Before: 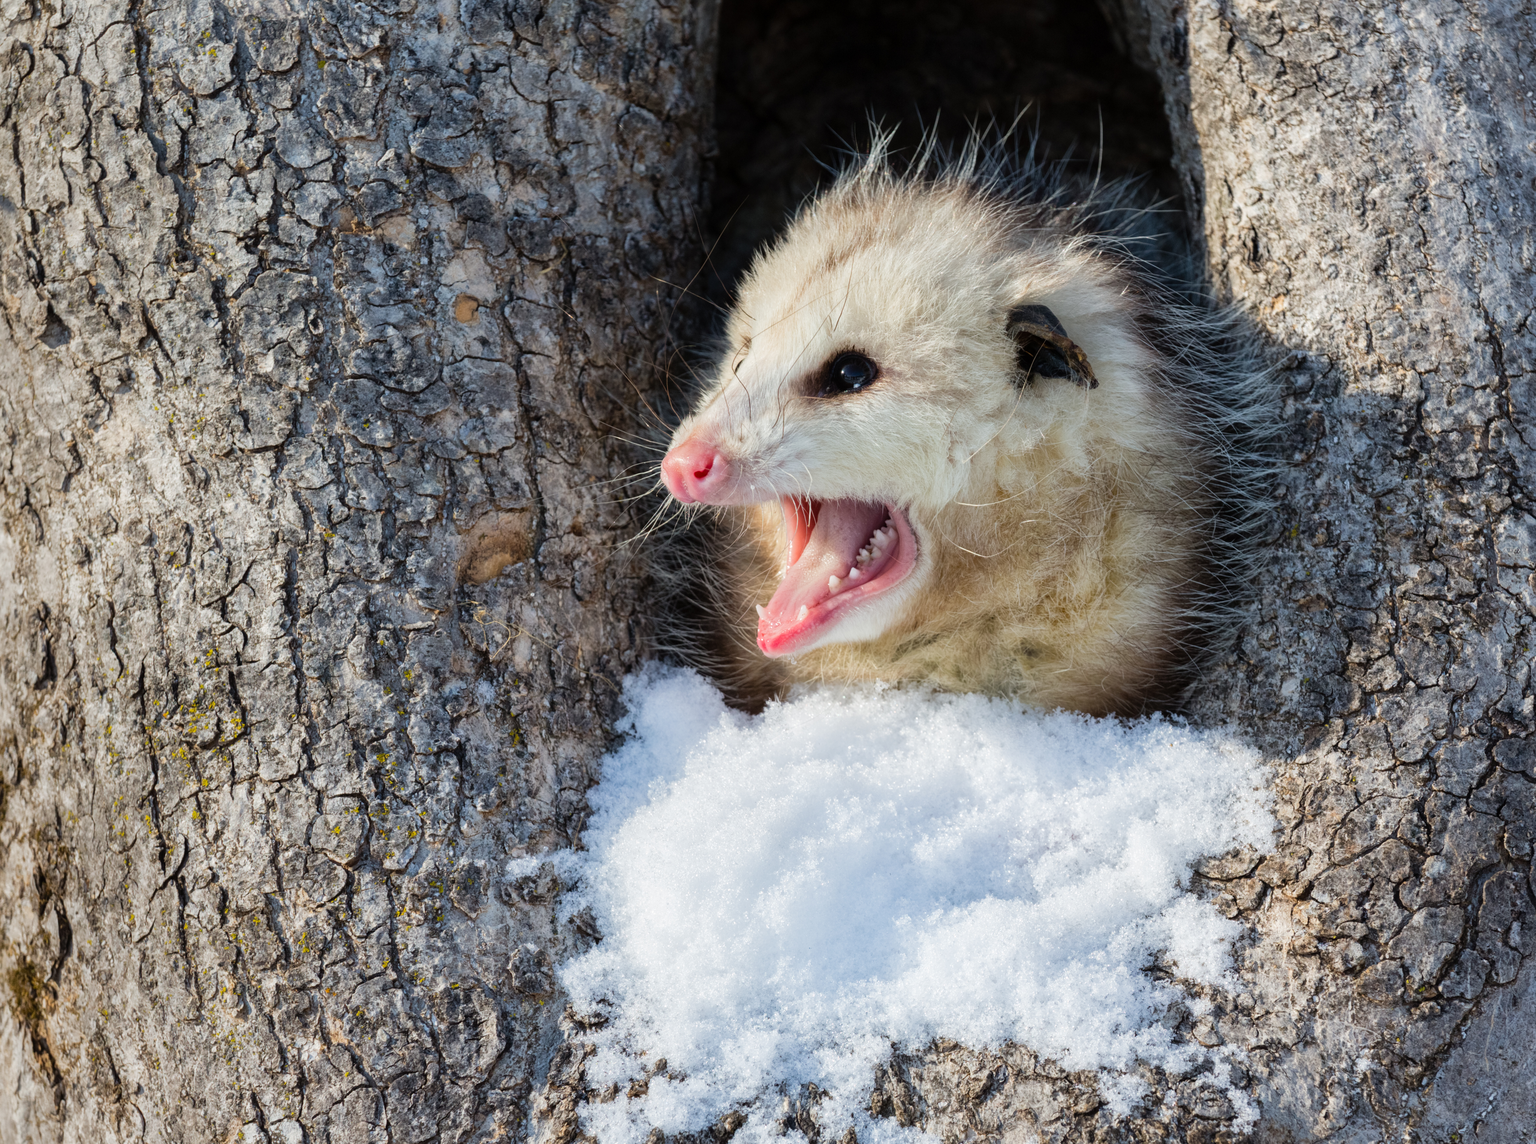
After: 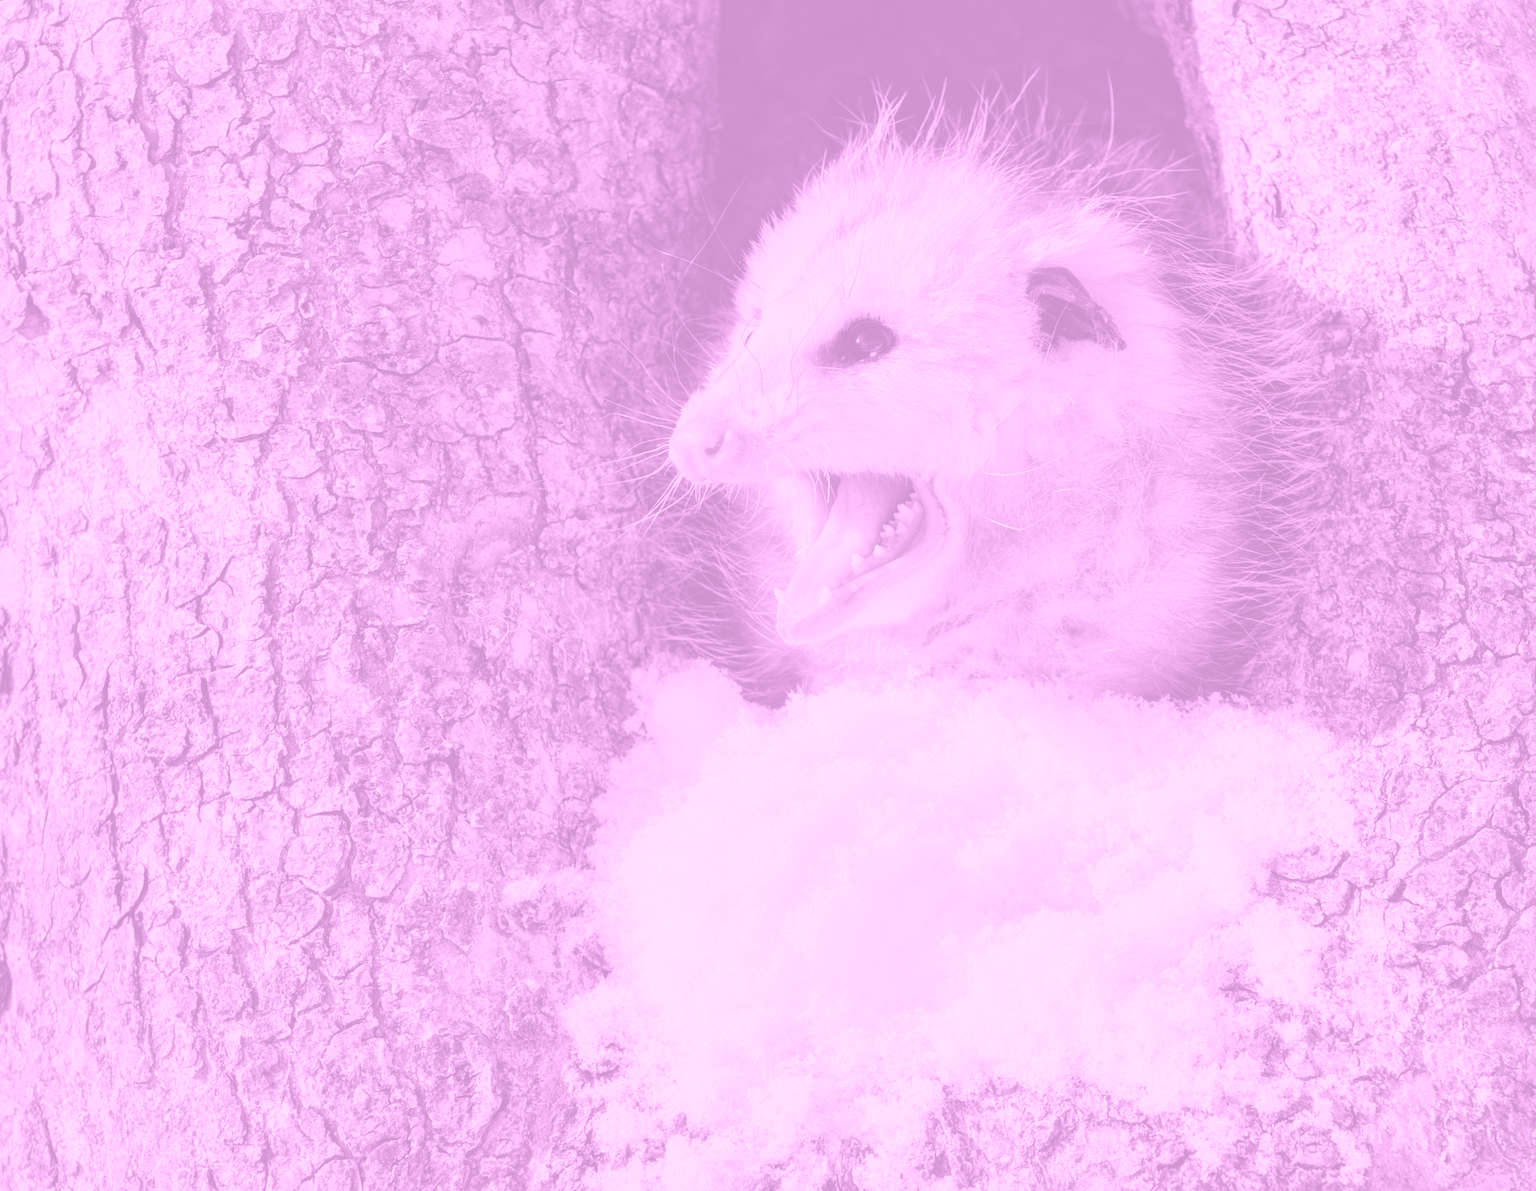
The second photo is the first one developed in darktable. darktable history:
rotate and perspective: rotation -1.68°, lens shift (vertical) -0.146, crop left 0.049, crop right 0.912, crop top 0.032, crop bottom 0.96
local contrast: mode bilateral grid, contrast 20, coarseness 50, detail 120%, midtone range 0.2
colorize: hue 331.2°, saturation 75%, source mix 30.28%, lightness 70.52%, version 1
